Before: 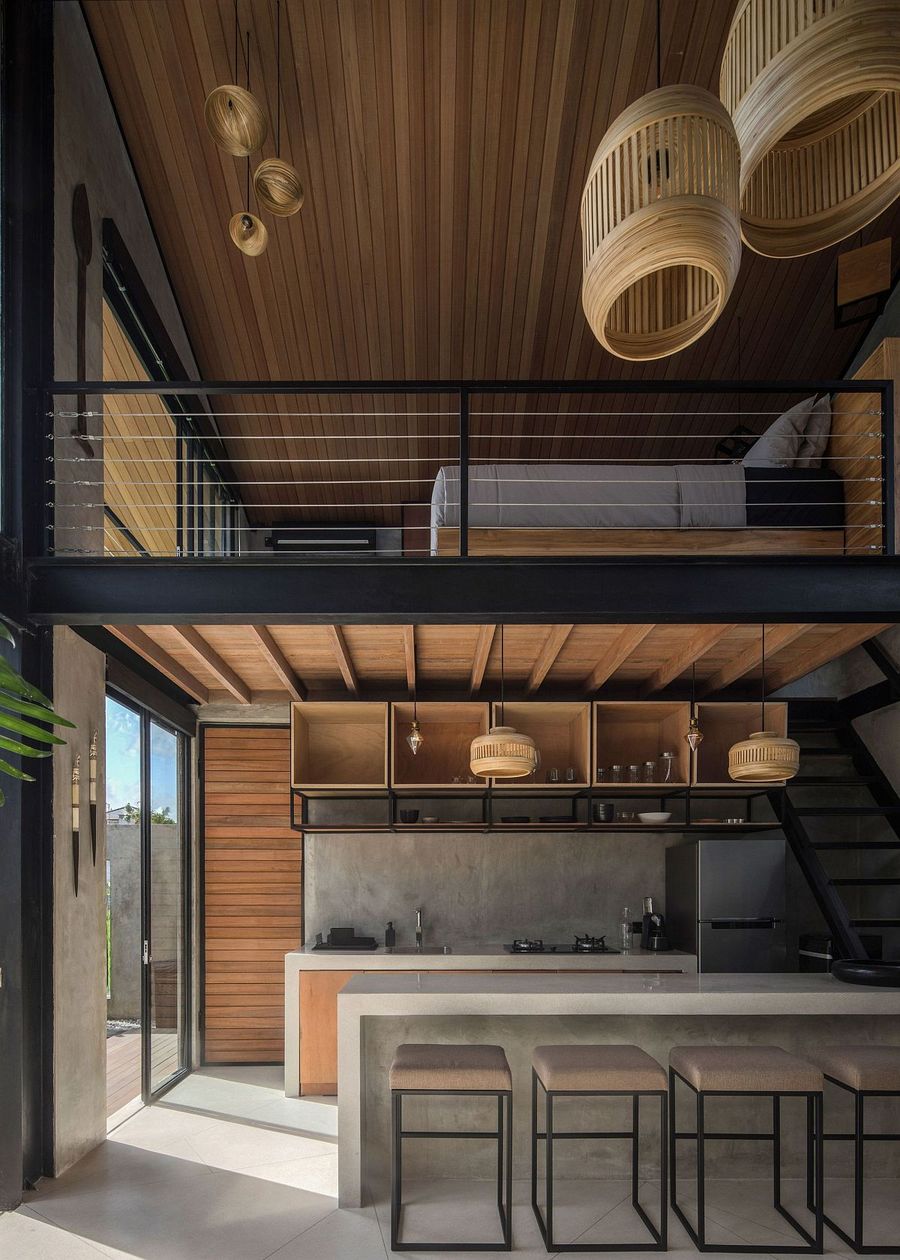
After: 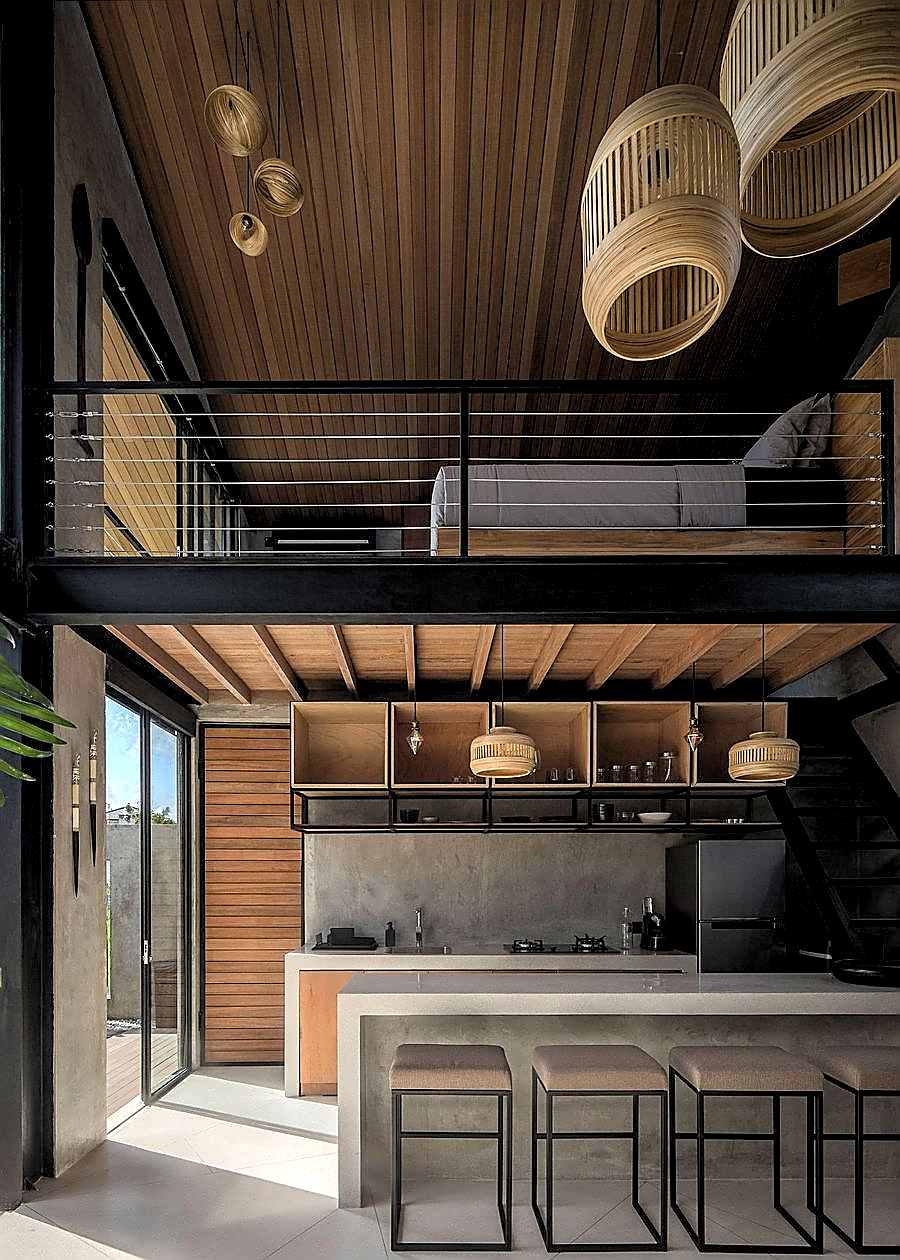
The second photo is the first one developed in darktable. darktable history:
sharpen: radius 1.4, amount 1.25, threshold 0.7
rgb levels: levels [[0.01, 0.419, 0.839], [0, 0.5, 1], [0, 0.5, 1]]
